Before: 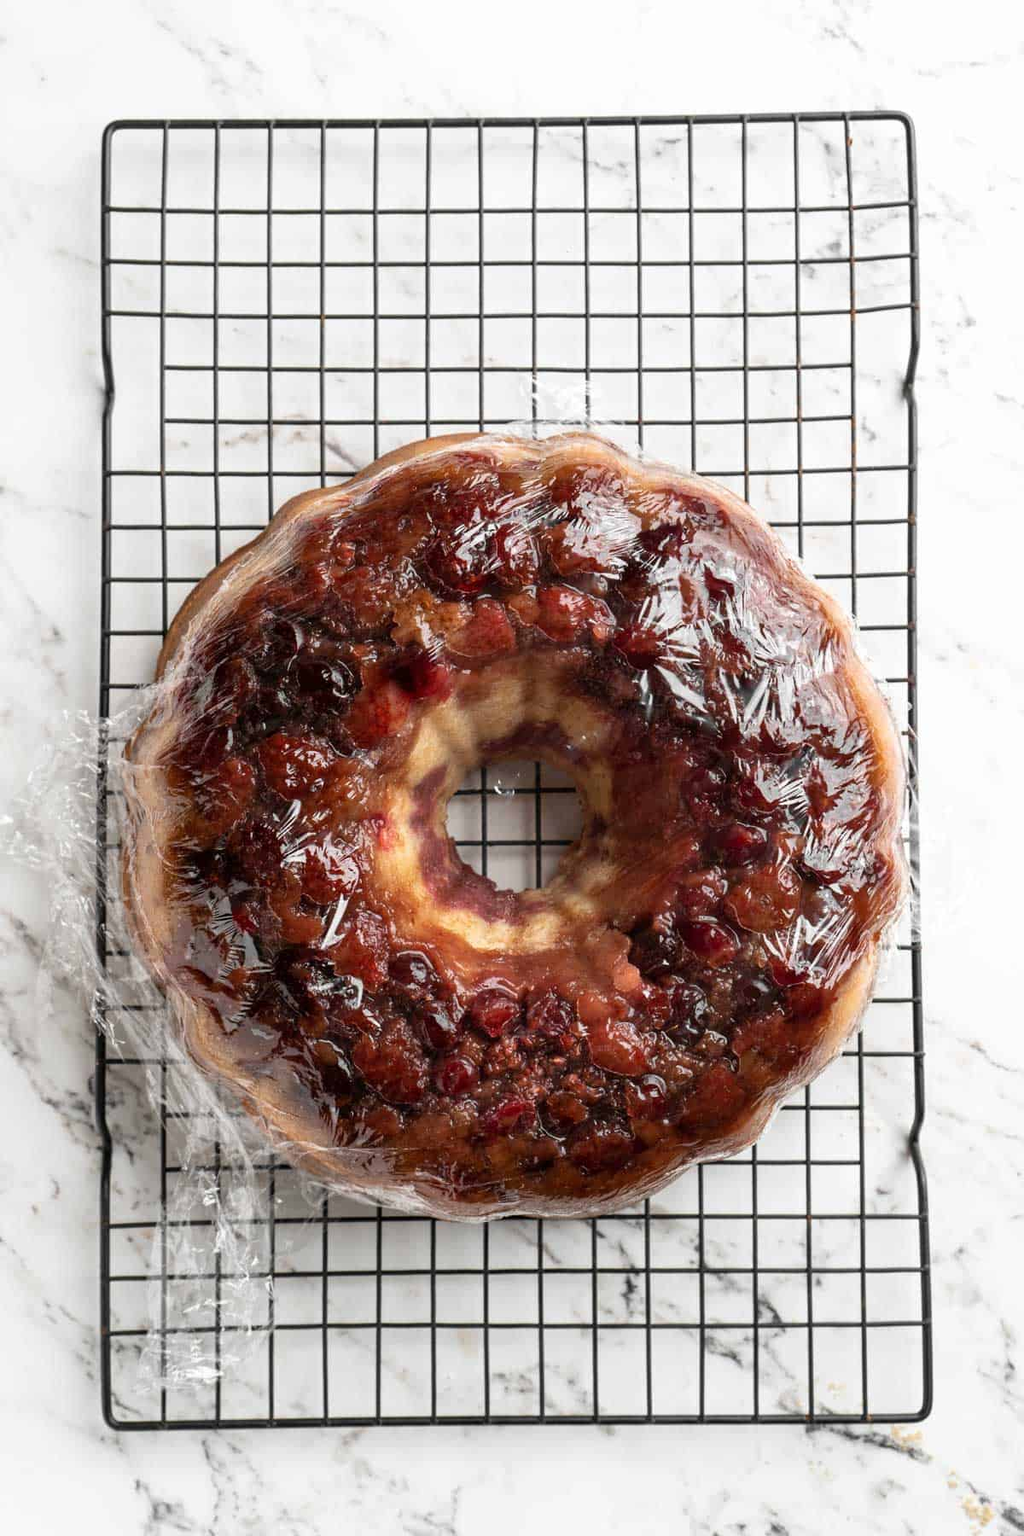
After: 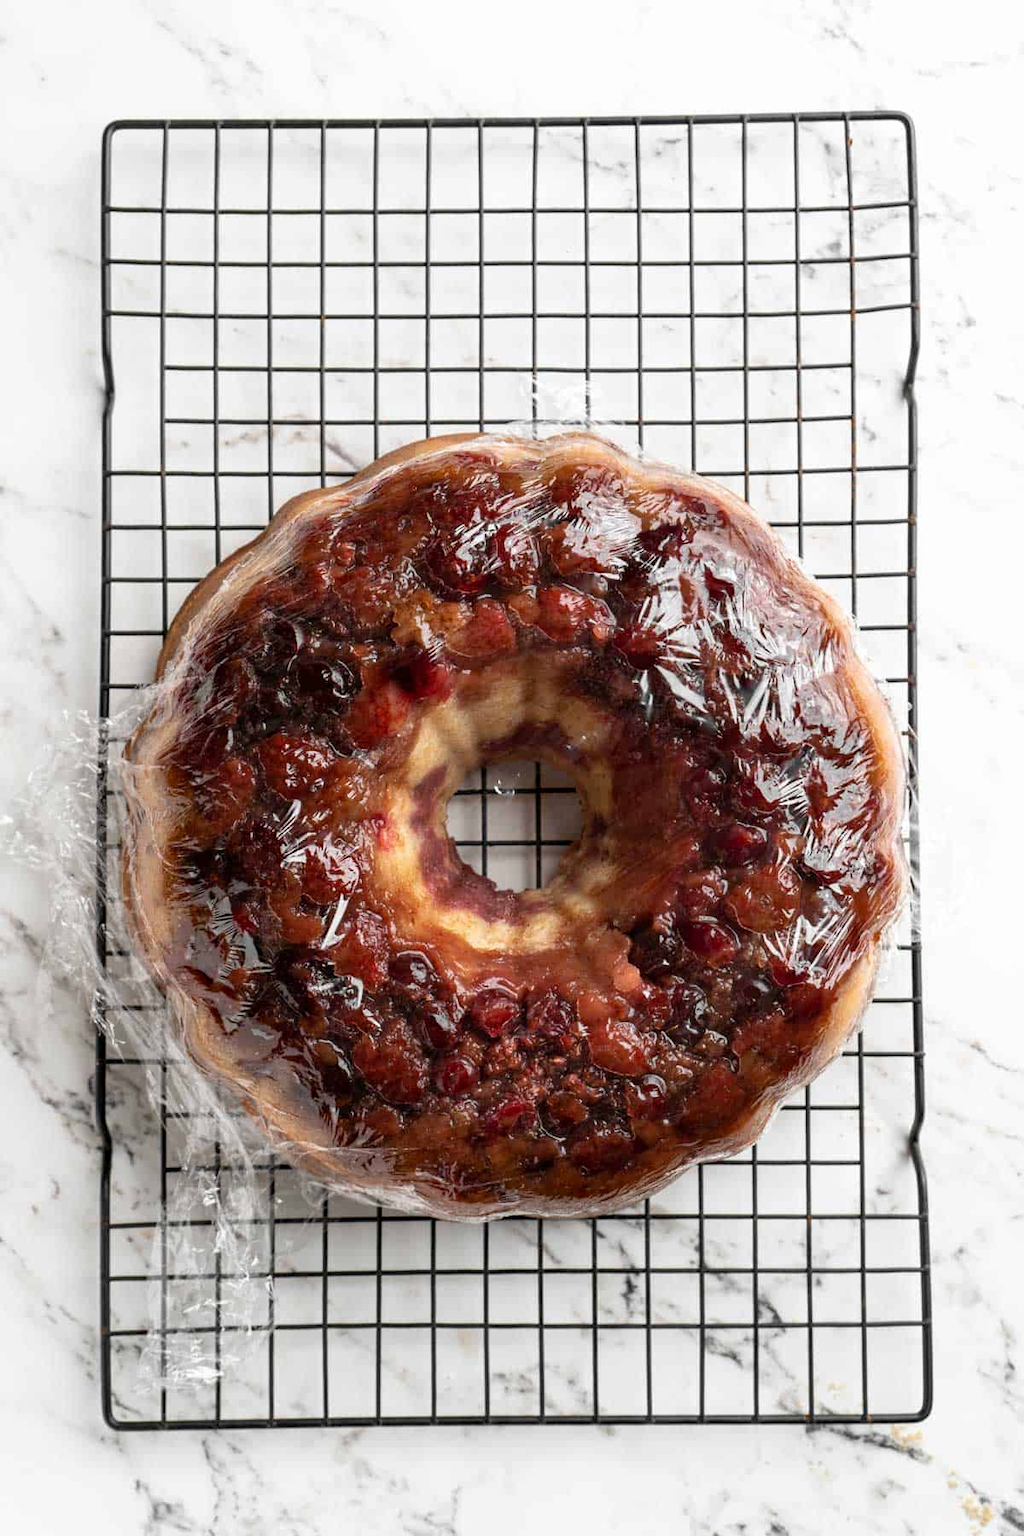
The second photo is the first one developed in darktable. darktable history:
levels: mode automatic, levels [0.016, 0.5, 0.996]
haze removal: adaptive false
